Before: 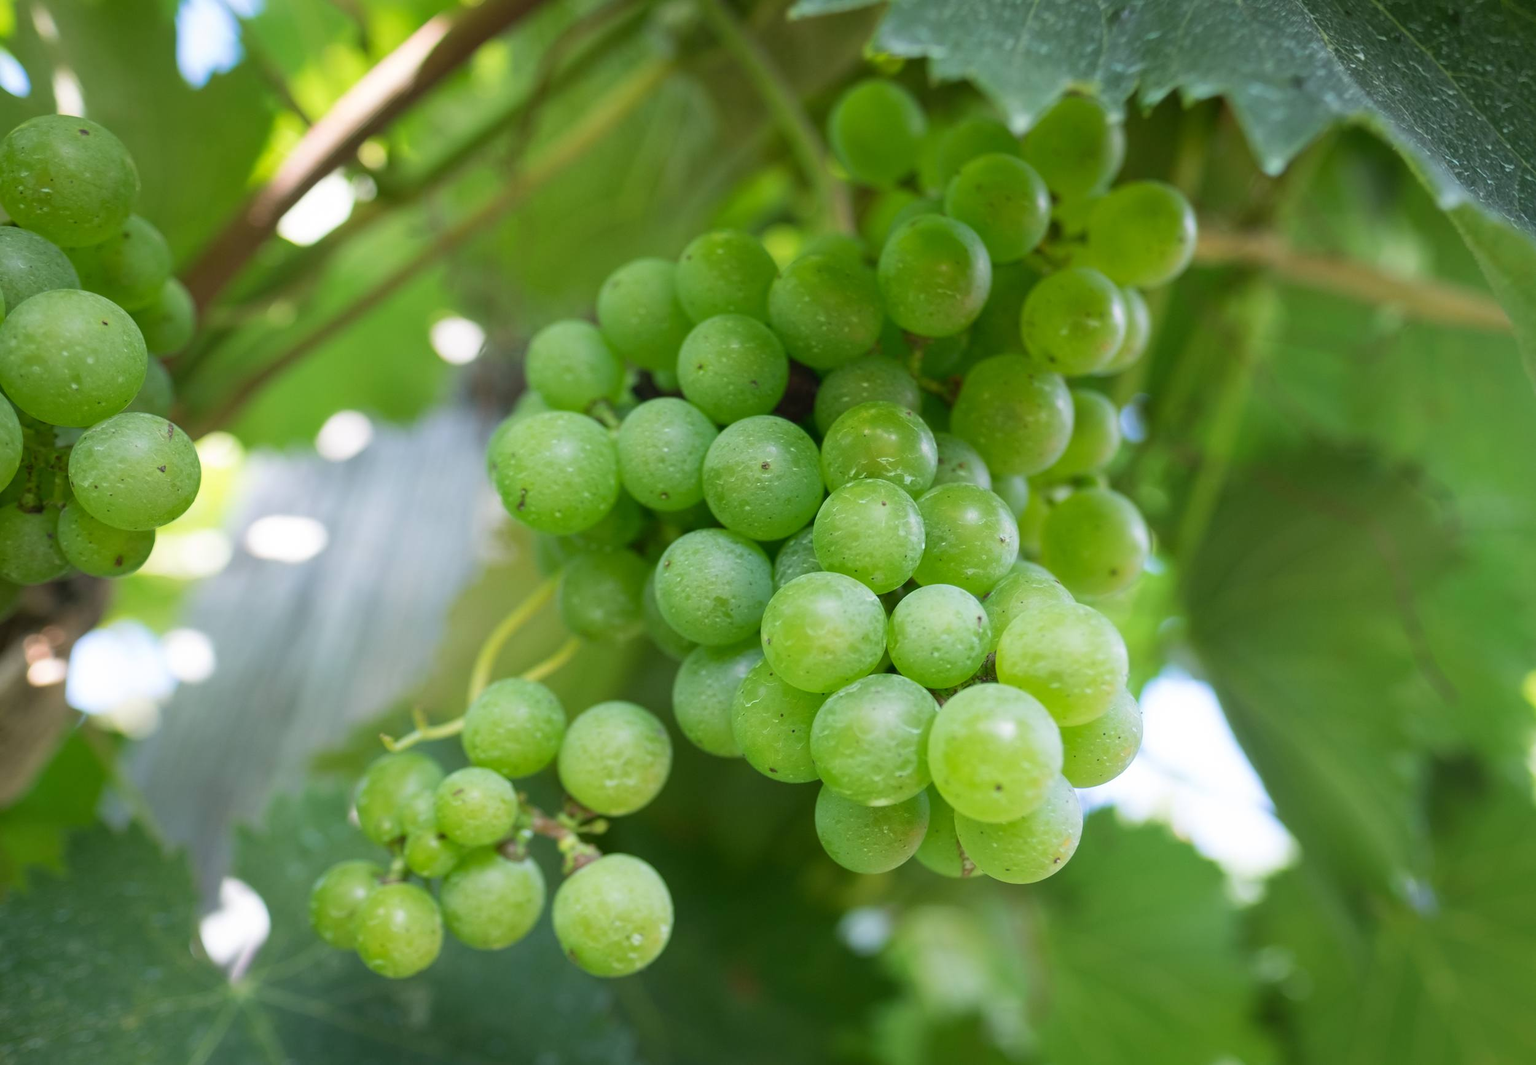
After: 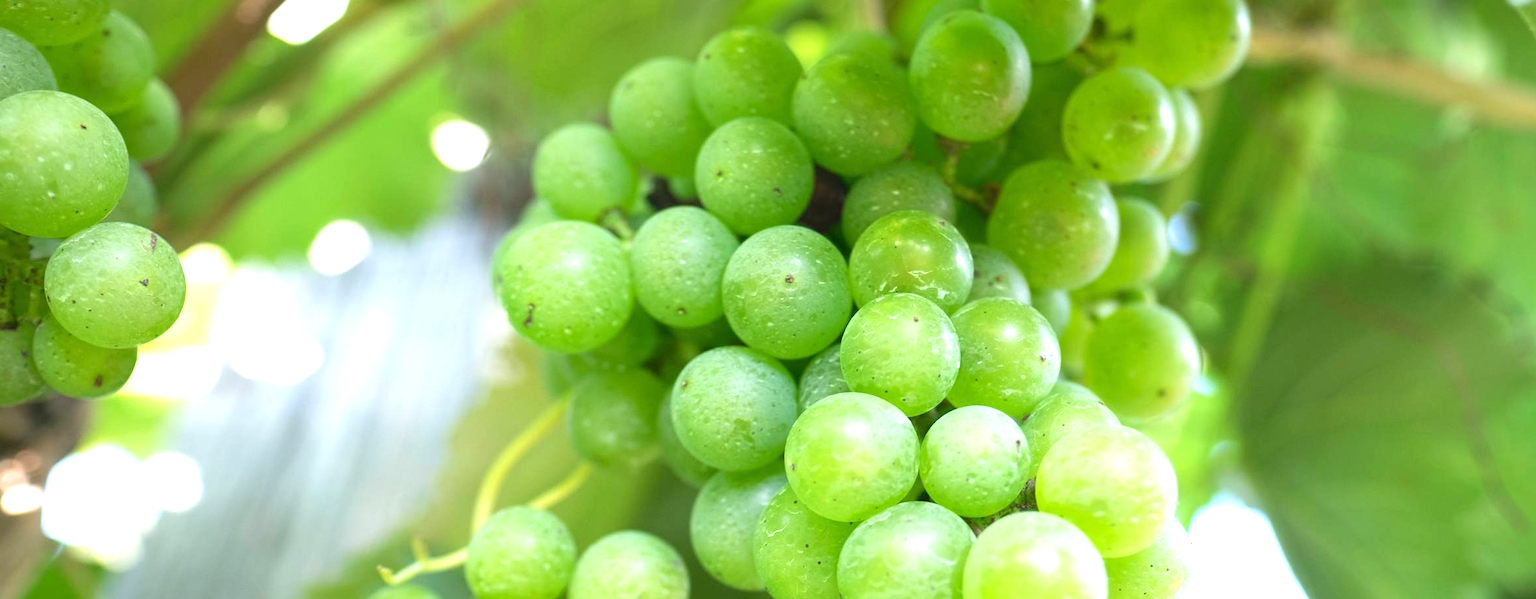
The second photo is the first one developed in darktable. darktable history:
crop: left 1.795%, top 19.231%, right 4.621%, bottom 28.061%
exposure: exposure 0.947 EV, compensate highlight preservation false
